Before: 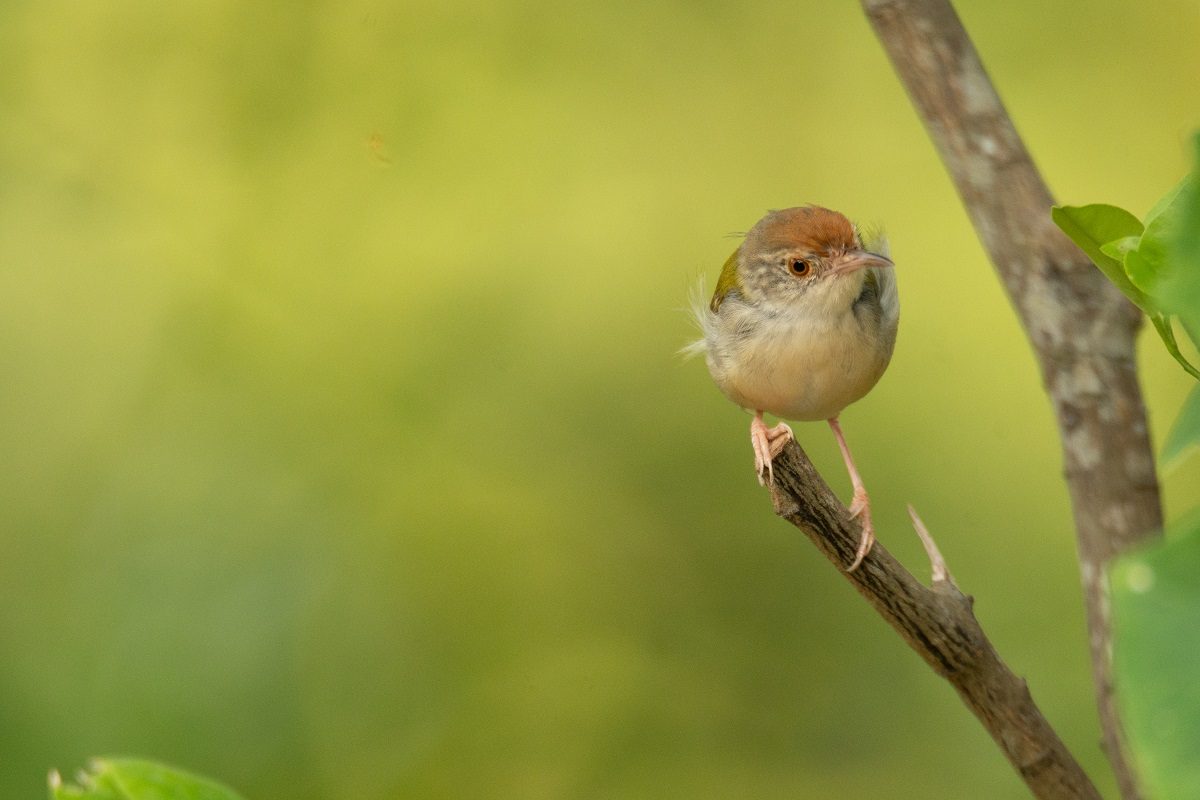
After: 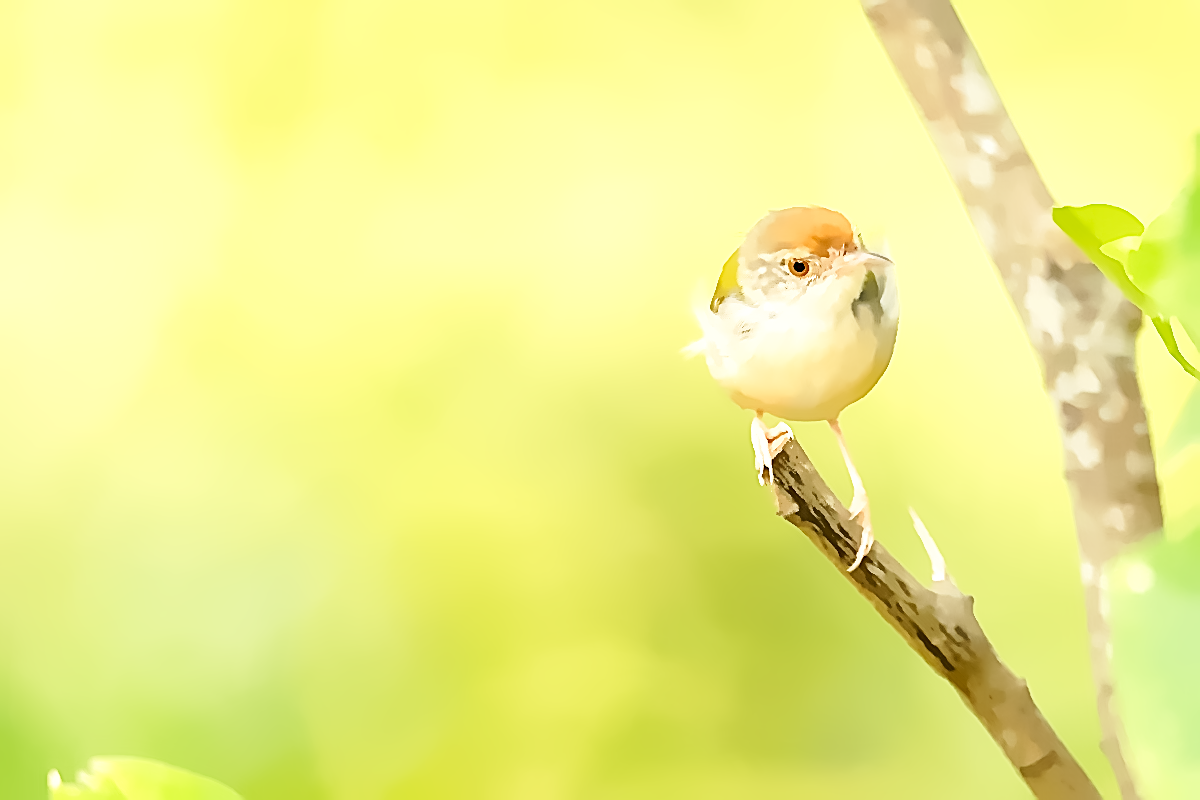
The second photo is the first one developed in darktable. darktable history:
base curve: curves: ch0 [(0, 0) (0.005, 0.002) (0.15, 0.3) (0.4, 0.7) (0.75, 0.95) (1, 1)], preserve colors none
sharpen: amount 1
exposure #1: black level correction 0, exposure 3 EV, compensate highlight preservation false
exposure "1": black level correction 0.001, exposure 1.116 EV, compensate highlight preservation false
denoise (profiled): strength 2, central pixel weight 0, a [-1, 0, 0], y [[0, 0, 0.5 ×5] ×4, [0.5 ×7], [0.5 ×7]], fix various bugs in algorithm false, upgrade profiled transform false, color mode RGB, compensate highlight preservation false | blend: blend mode color, opacity 100%; mask: uniform (no mask)
astrophoto denoise: luma 24%, chroma 95%
